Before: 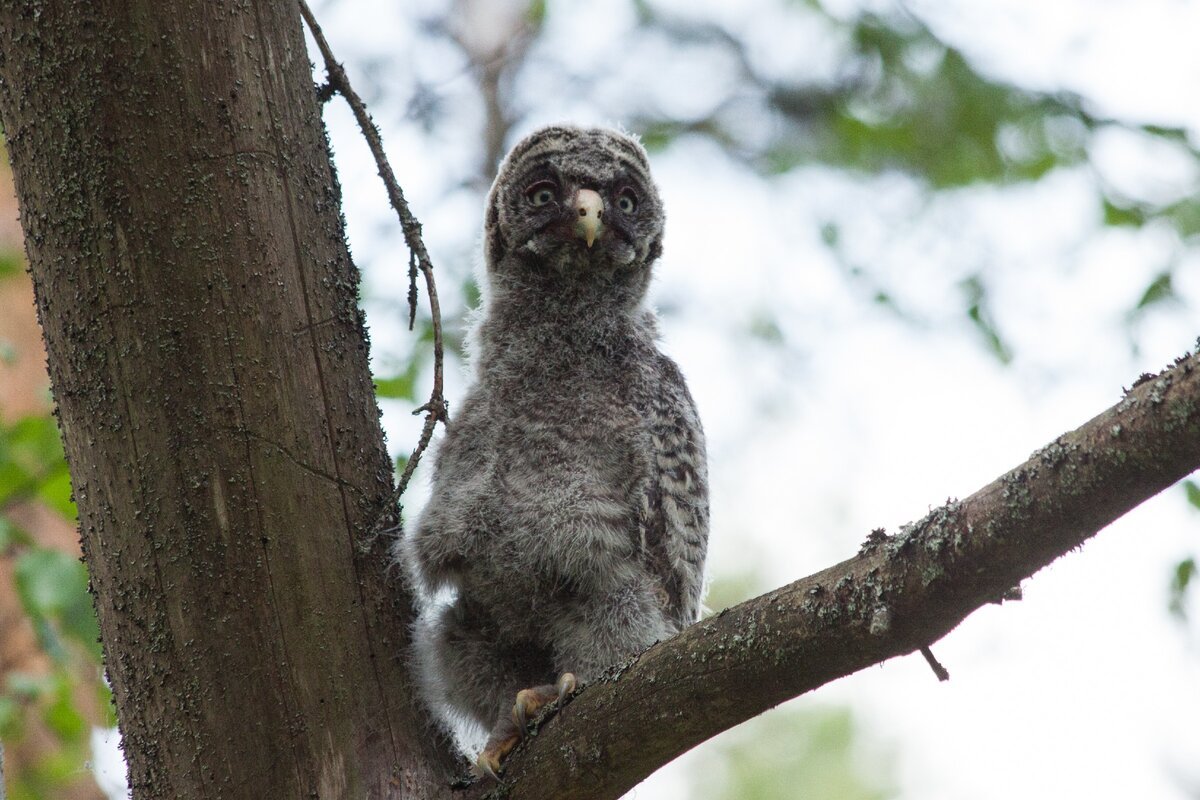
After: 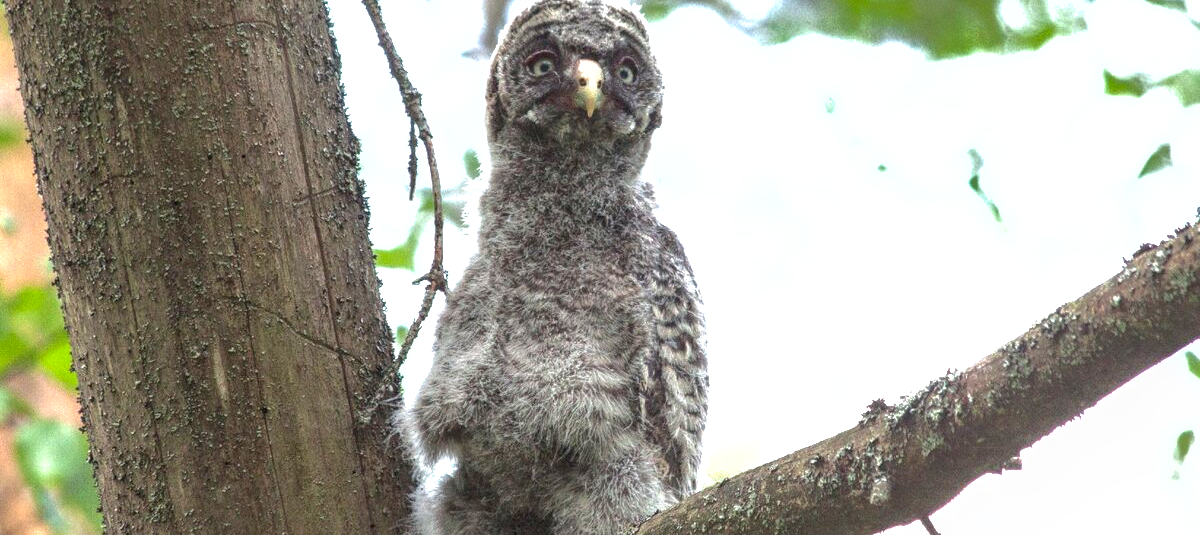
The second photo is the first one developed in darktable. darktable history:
exposure: black level correction 0, exposure 1.199 EV, compensate highlight preservation false
crop: top 16.259%, bottom 16.744%
tone curve: curves: ch0 [(0, 0) (0.584, 0.595) (1, 1)], color space Lab, independent channels, preserve colors none
local contrast: detail 130%
shadows and highlights: on, module defaults
